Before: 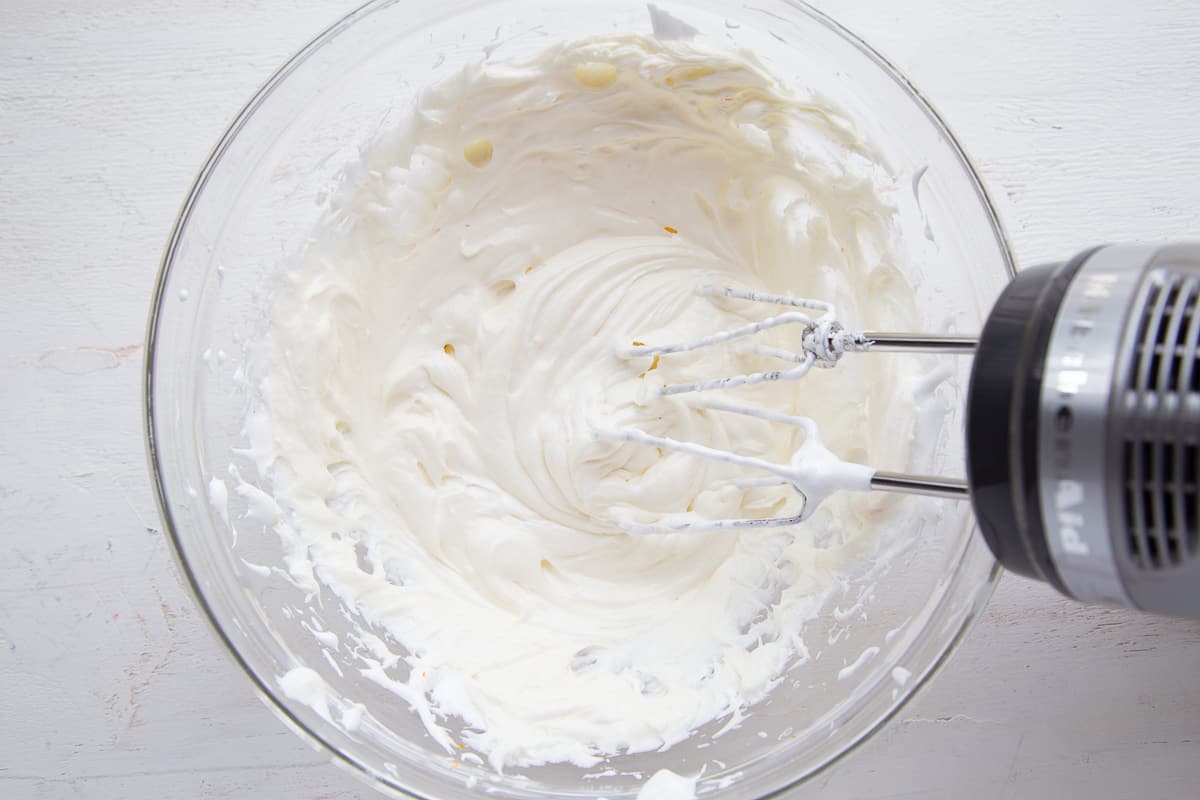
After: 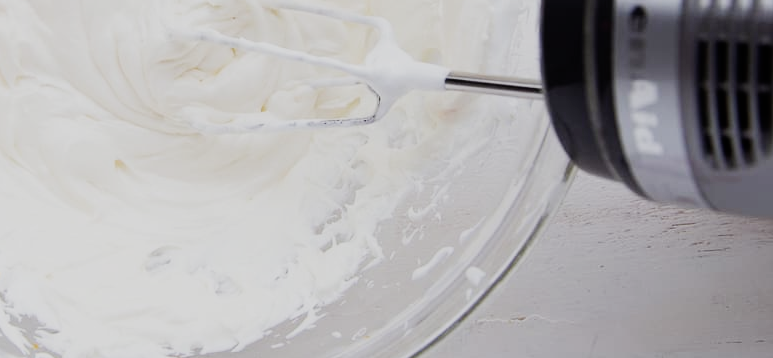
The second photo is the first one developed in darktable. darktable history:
crop and rotate: left 35.509%, top 50.238%, bottom 4.934%
sigmoid: skew -0.2, preserve hue 0%, red attenuation 0.1, red rotation 0.035, green attenuation 0.1, green rotation -0.017, blue attenuation 0.15, blue rotation -0.052, base primaries Rec2020
